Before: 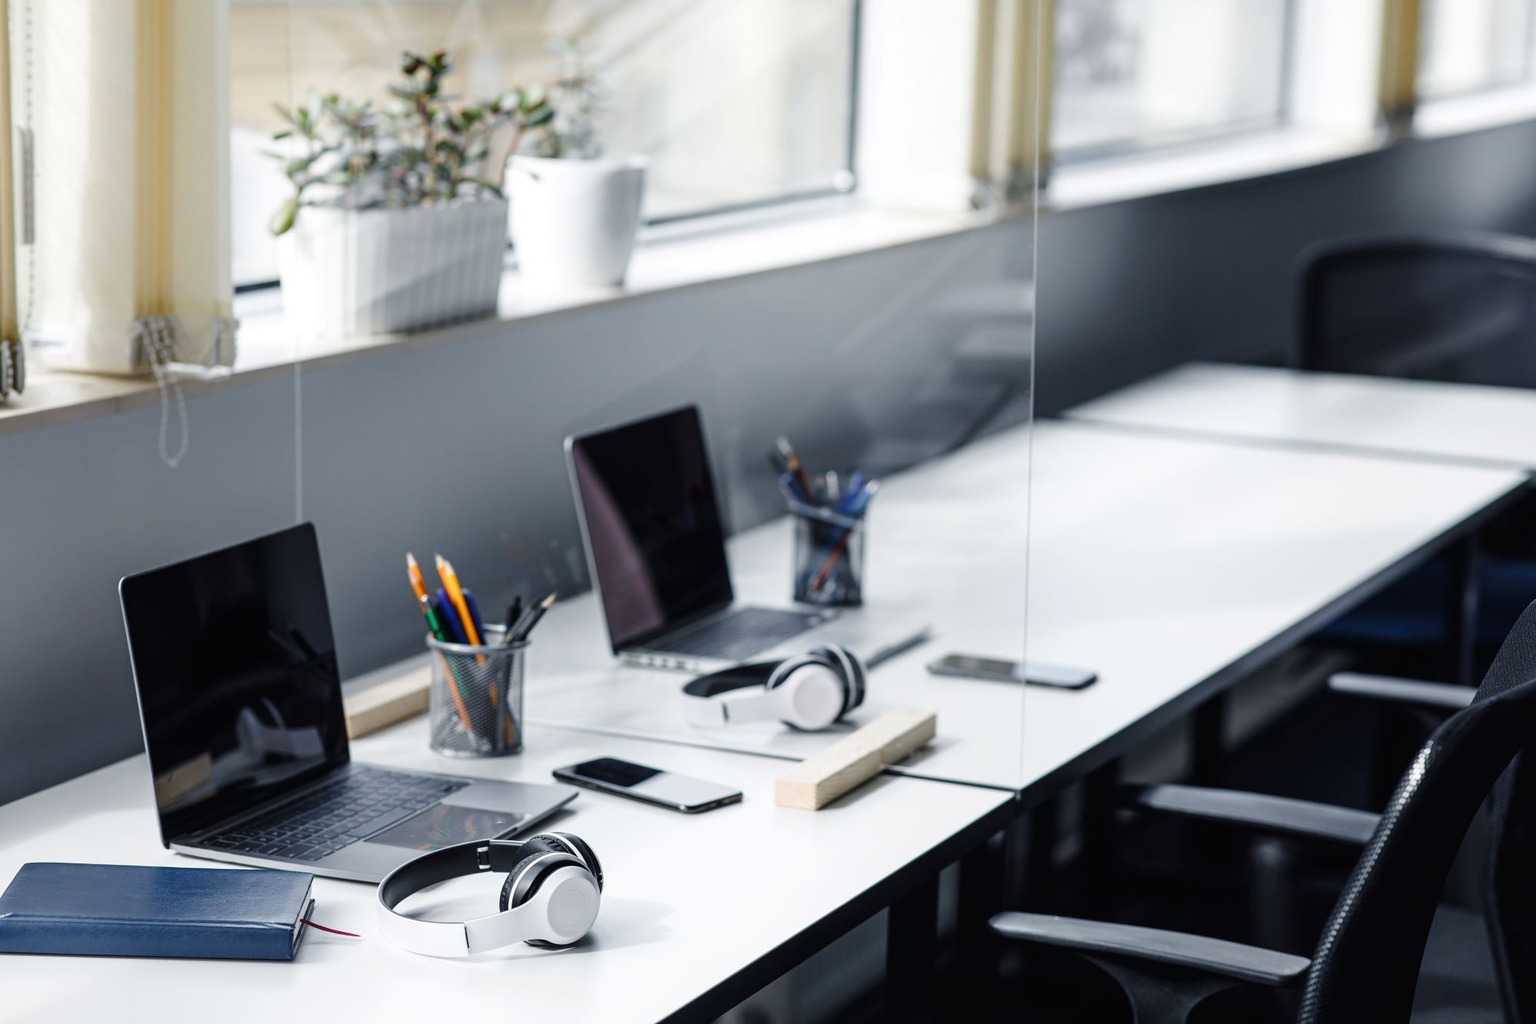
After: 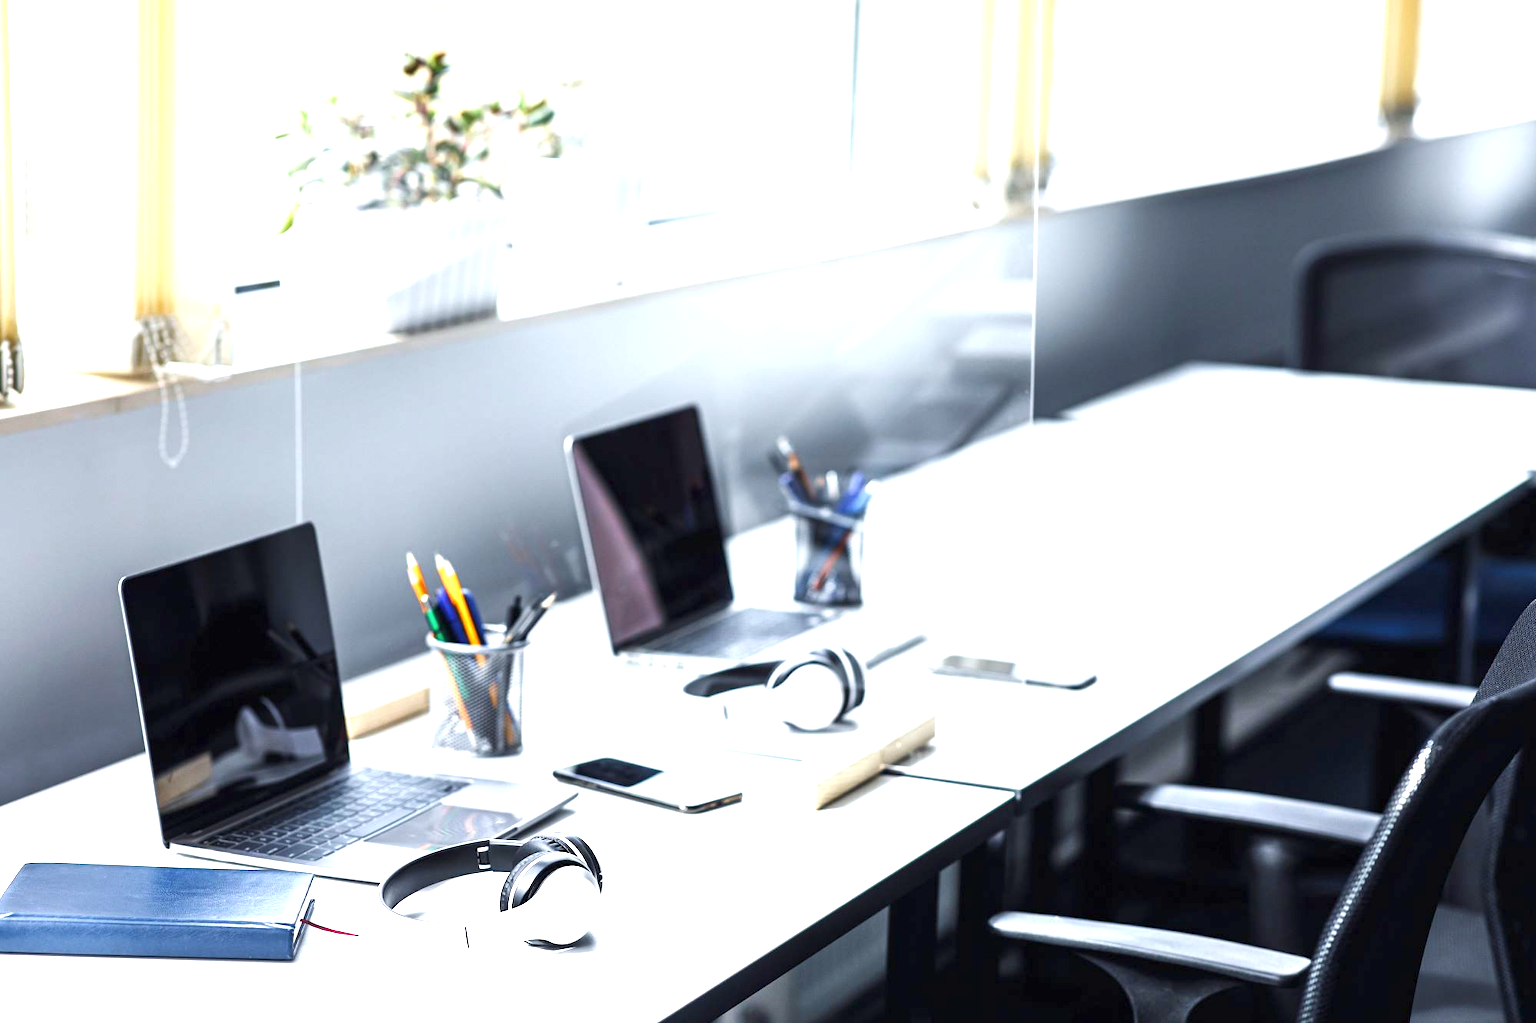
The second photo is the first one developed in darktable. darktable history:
exposure: black level correction 0.001, exposure 1.719 EV, compensate exposure bias true, compensate highlight preservation false
